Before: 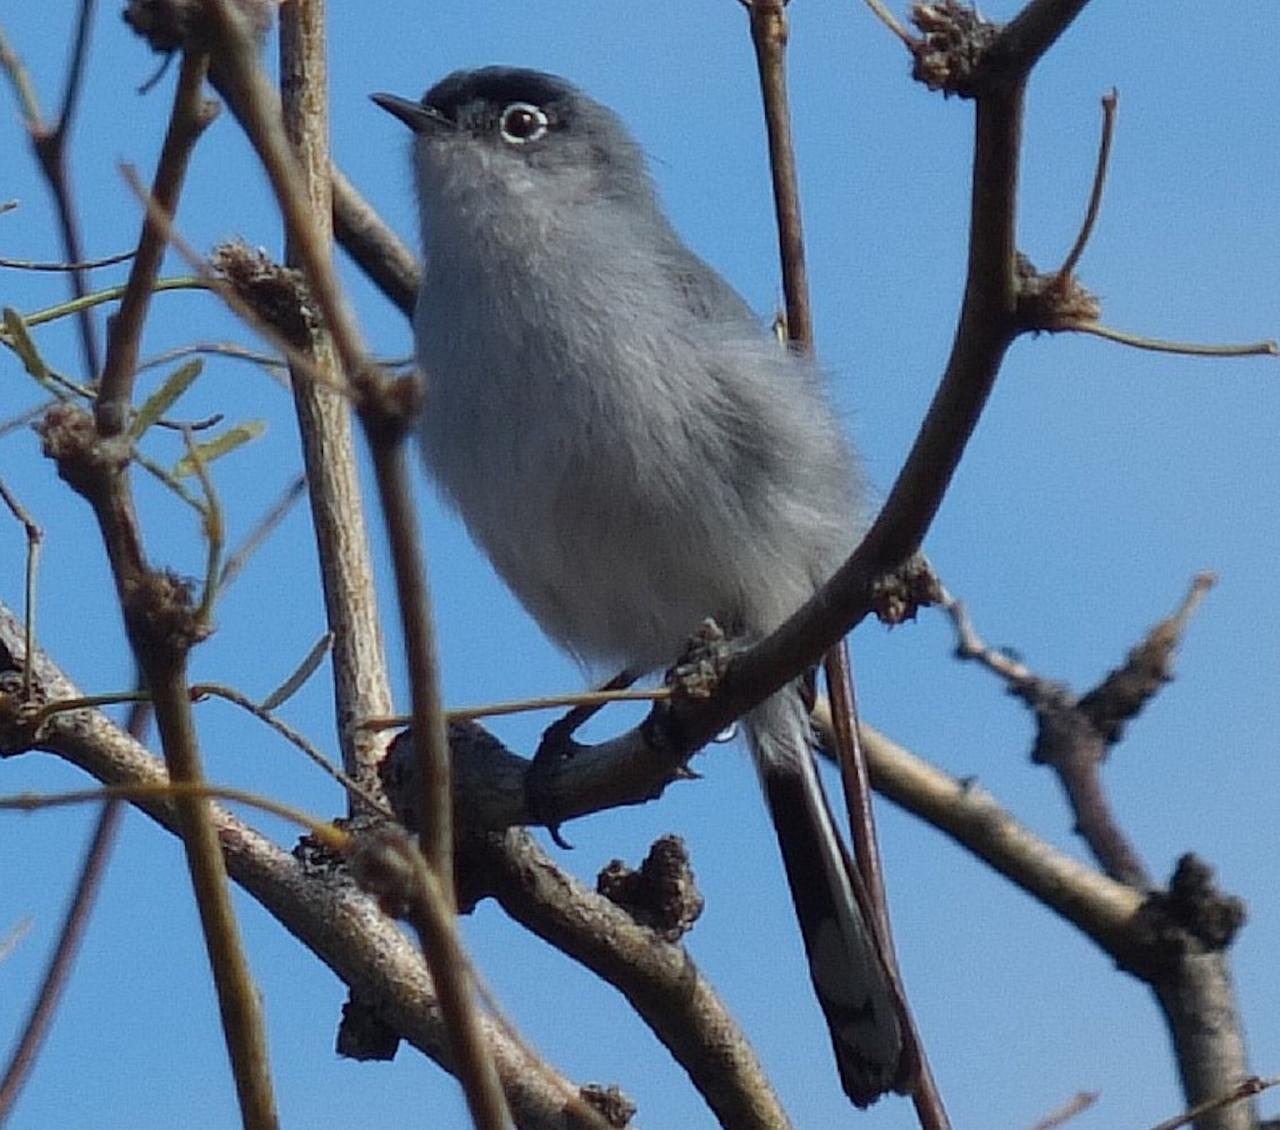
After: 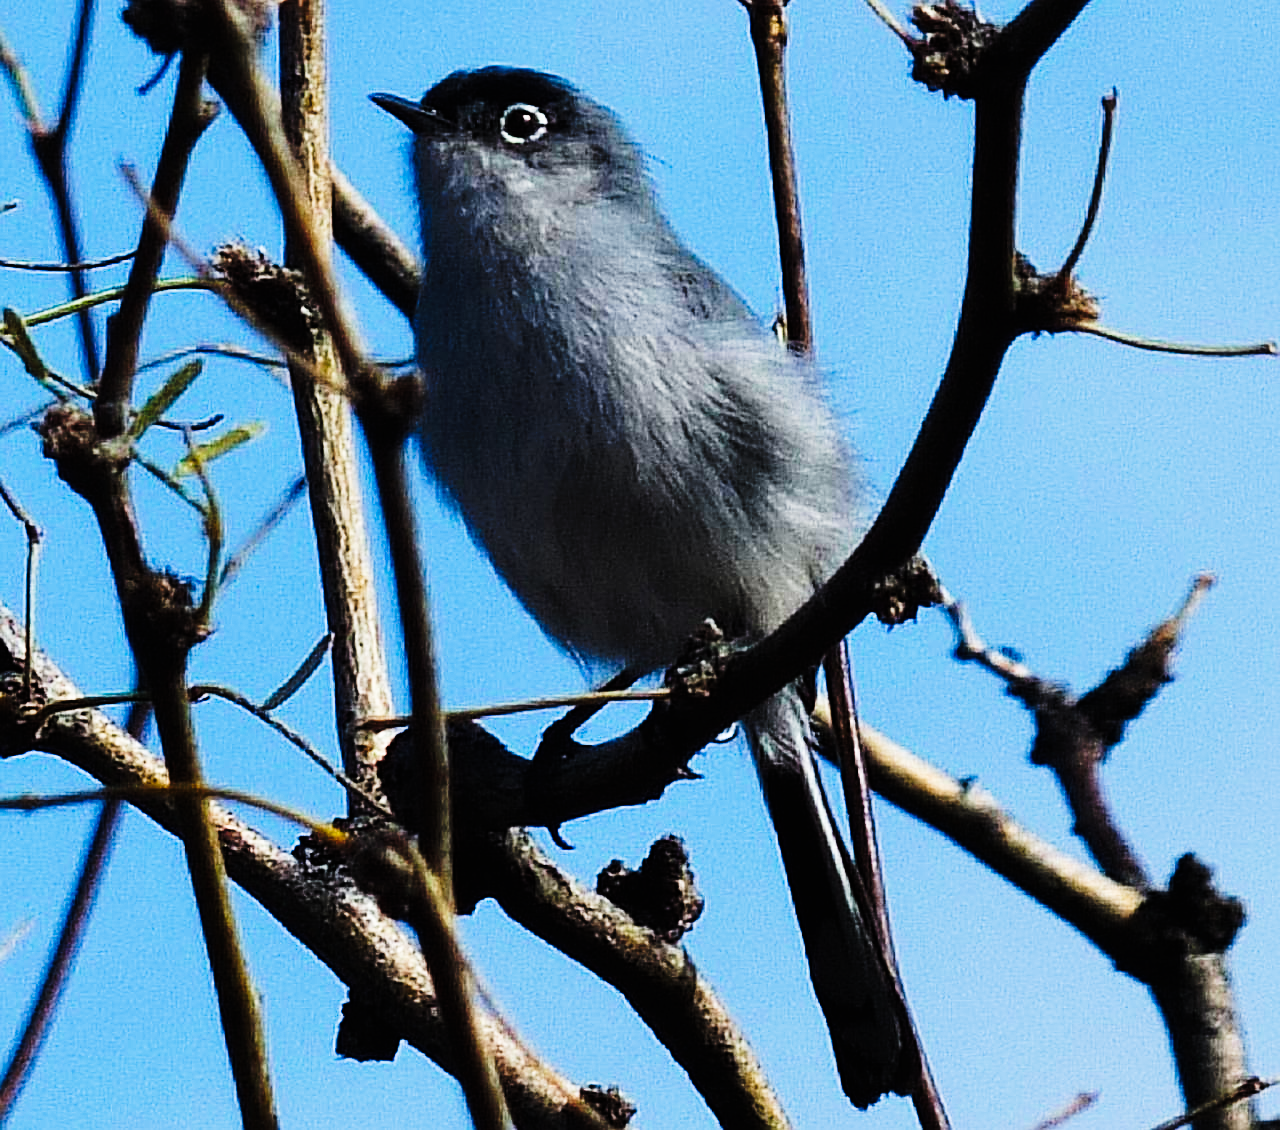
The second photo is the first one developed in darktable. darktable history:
shadows and highlights: shadows 12, white point adjustment 1.2, highlights -0.36, soften with gaussian
tone curve: curves: ch0 [(0, 0) (0.003, 0.004) (0.011, 0.006) (0.025, 0.008) (0.044, 0.012) (0.069, 0.017) (0.1, 0.021) (0.136, 0.029) (0.177, 0.043) (0.224, 0.062) (0.277, 0.108) (0.335, 0.166) (0.399, 0.301) (0.468, 0.467) (0.543, 0.64) (0.623, 0.803) (0.709, 0.908) (0.801, 0.969) (0.898, 0.988) (1, 1)], preserve colors none
sharpen: on, module defaults
filmic rgb: black relative exposure -7.65 EV, white relative exposure 4.56 EV, hardness 3.61
